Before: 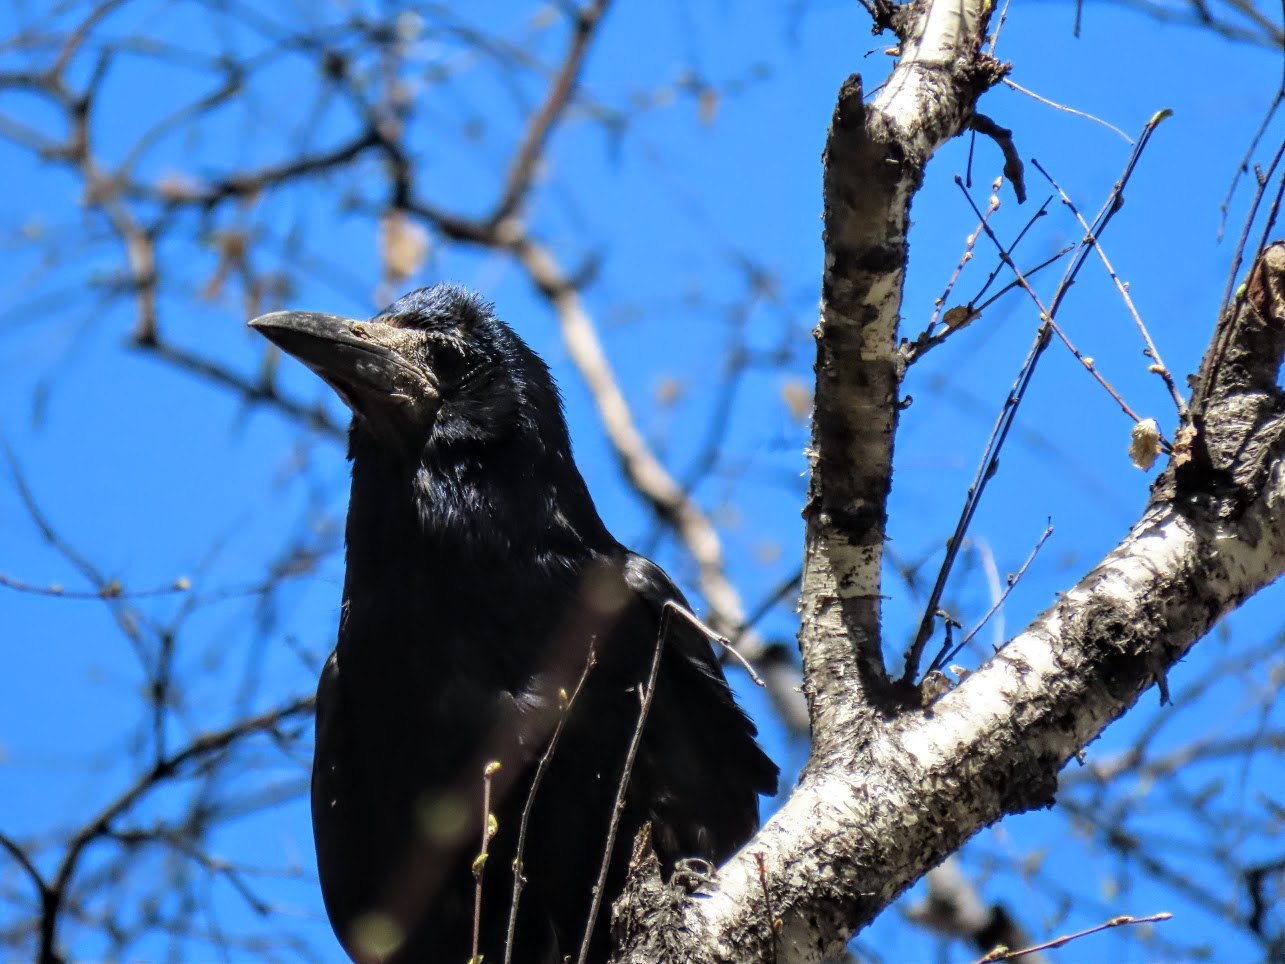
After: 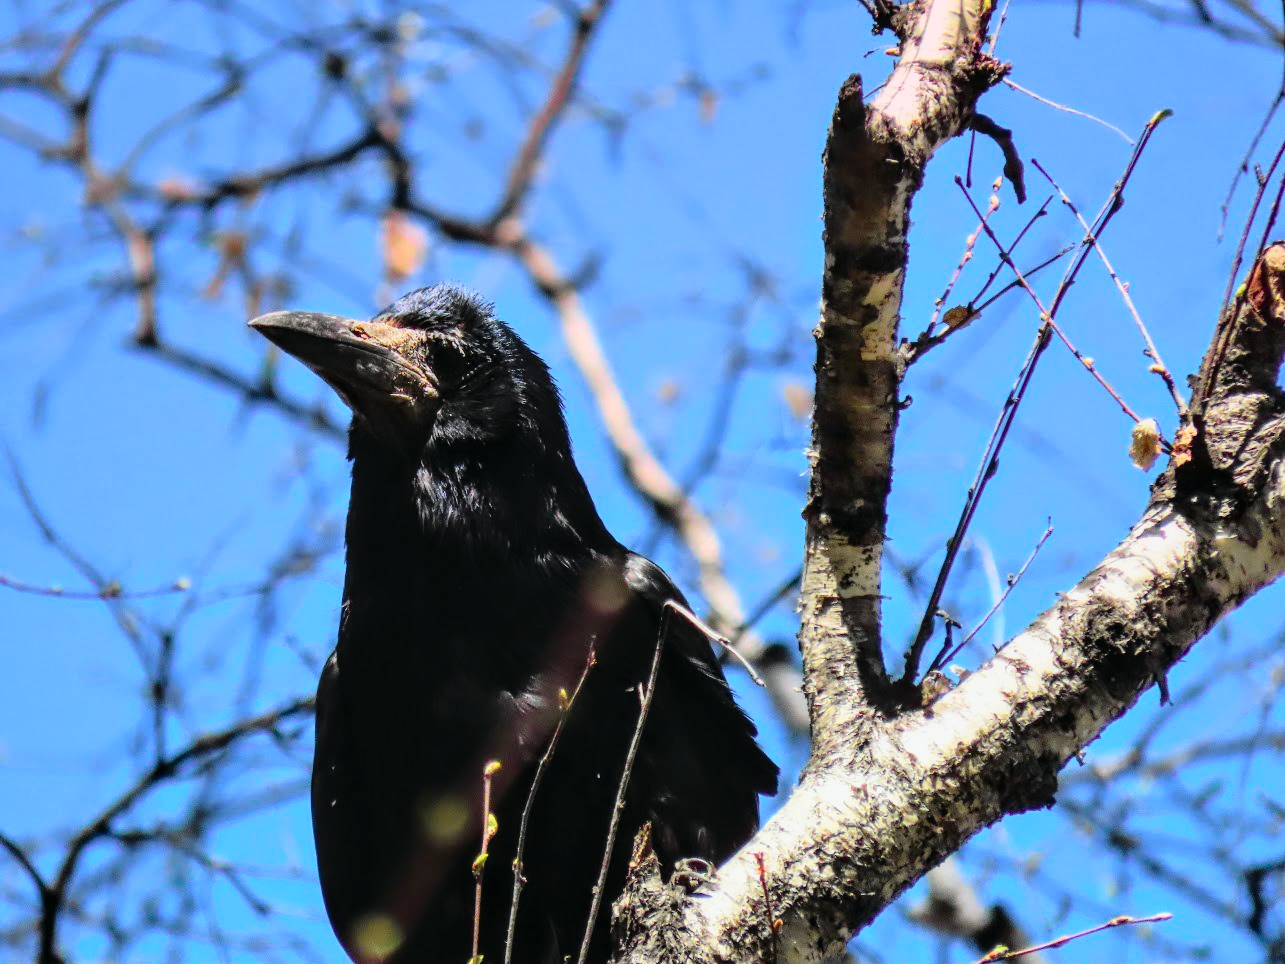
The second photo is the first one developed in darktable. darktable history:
contrast brightness saturation: saturation 0.1
tone curve: curves: ch0 [(0, 0.012) (0.144, 0.137) (0.326, 0.386) (0.489, 0.573) (0.656, 0.763) (0.849, 0.902) (1, 0.974)]; ch1 [(0, 0) (0.366, 0.367) (0.475, 0.453) (0.494, 0.493) (0.504, 0.497) (0.544, 0.579) (0.562, 0.619) (0.622, 0.694) (1, 1)]; ch2 [(0, 0) (0.333, 0.346) (0.375, 0.375) (0.424, 0.43) (0.476, 0.492) (0.502, 0.503) (0.533, 0.541) (0.572, 0.615) (0.605, 0.656) (0.641, 0.709) (1, 1)], color space Lab, independent channels, preserve colors none
graduated density: density 0.38 EV, hardness 21%, rotation -6.11°, saturation 32%
